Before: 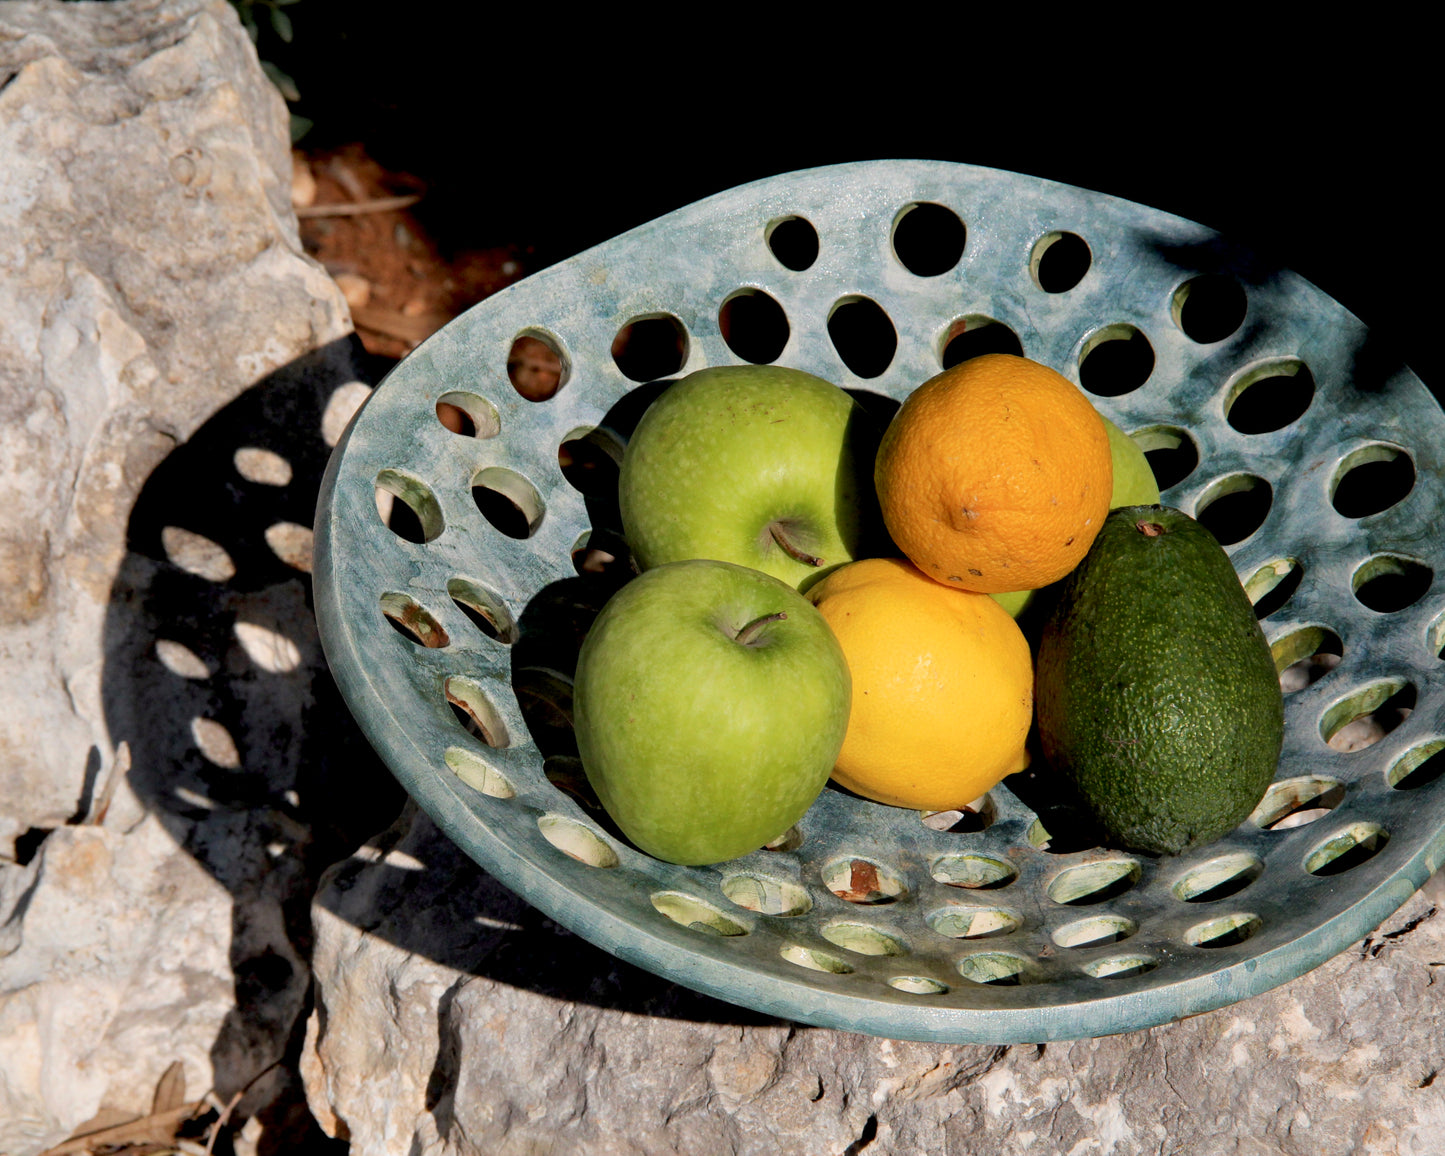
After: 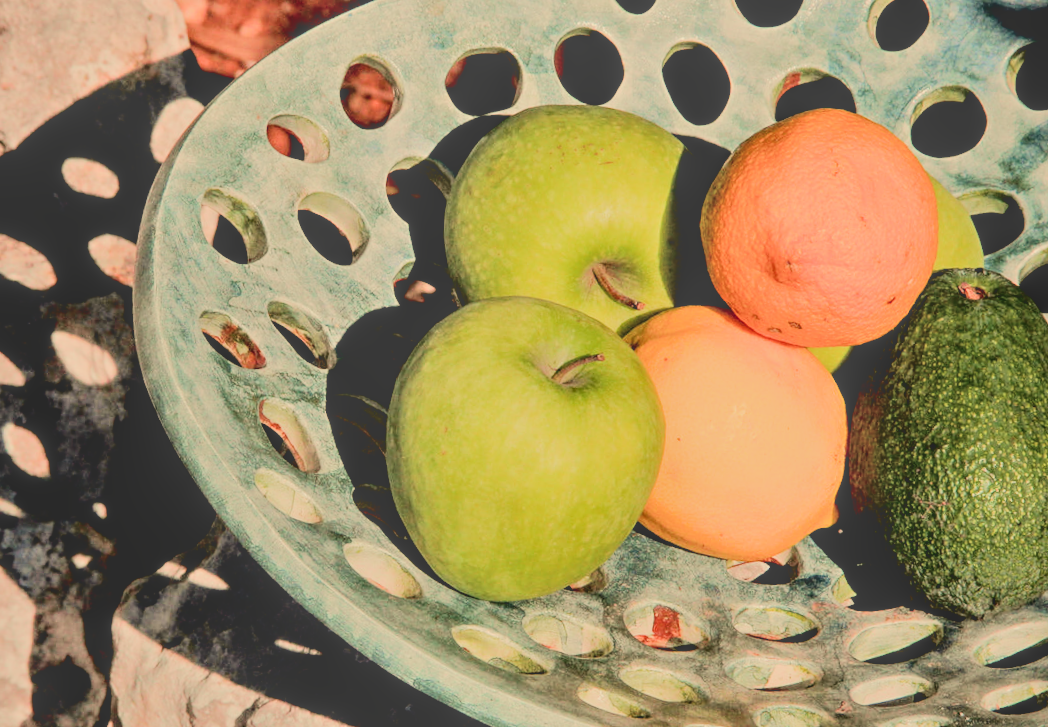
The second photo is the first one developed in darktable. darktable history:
filmic rgb: black relative exposure -9.22 EV, white relative exposure 6.77 EV, hardness 3.07, contrast 1.05
exposure: black level correction 0, exposure 1 EV, compensate exposure bias true, compensate highlight preservation false
tone curve: curves: ch0 [(0.003, 0) (0.066, 0.017) (0.163, 0.09) (0.264, 0.238) (0.395, 0.421) (0.517, 0.56) (0.688, 0.743) (0.791, 0.814) (1, 1)]; ch1 [(0, 0) (0.164, 0.115) (0.337, 0.332) (0.39, 0.398) (0.464, 0.461) (0.501, 0.5) (0.507, 0.503) (0.534, 0.537) (0.577, 0.59) (0.652, 0.681) (0.733, 0.749) (0.811, 0.796) (1, 1)]; ch2 [(0, 0) (0.337, 0.382) (0.464, 0.476) (0.501, 0.502) (0.527, 0.54) (0.551, 0.565) (0.6, 0.59) (0.687, 0.675) (1, 1)], color space Lab, independent channels, preserve colors none
crop and rotate: angle -3.37°, left 9.79%, top 20.73%, right 12.42%, bottom 11.82%
local contrast: highlights 73%, shadows 15%, midtone range 0.197
white balance: red 1.123, blue 0.83
shadows and highlights: soften with gaussian
